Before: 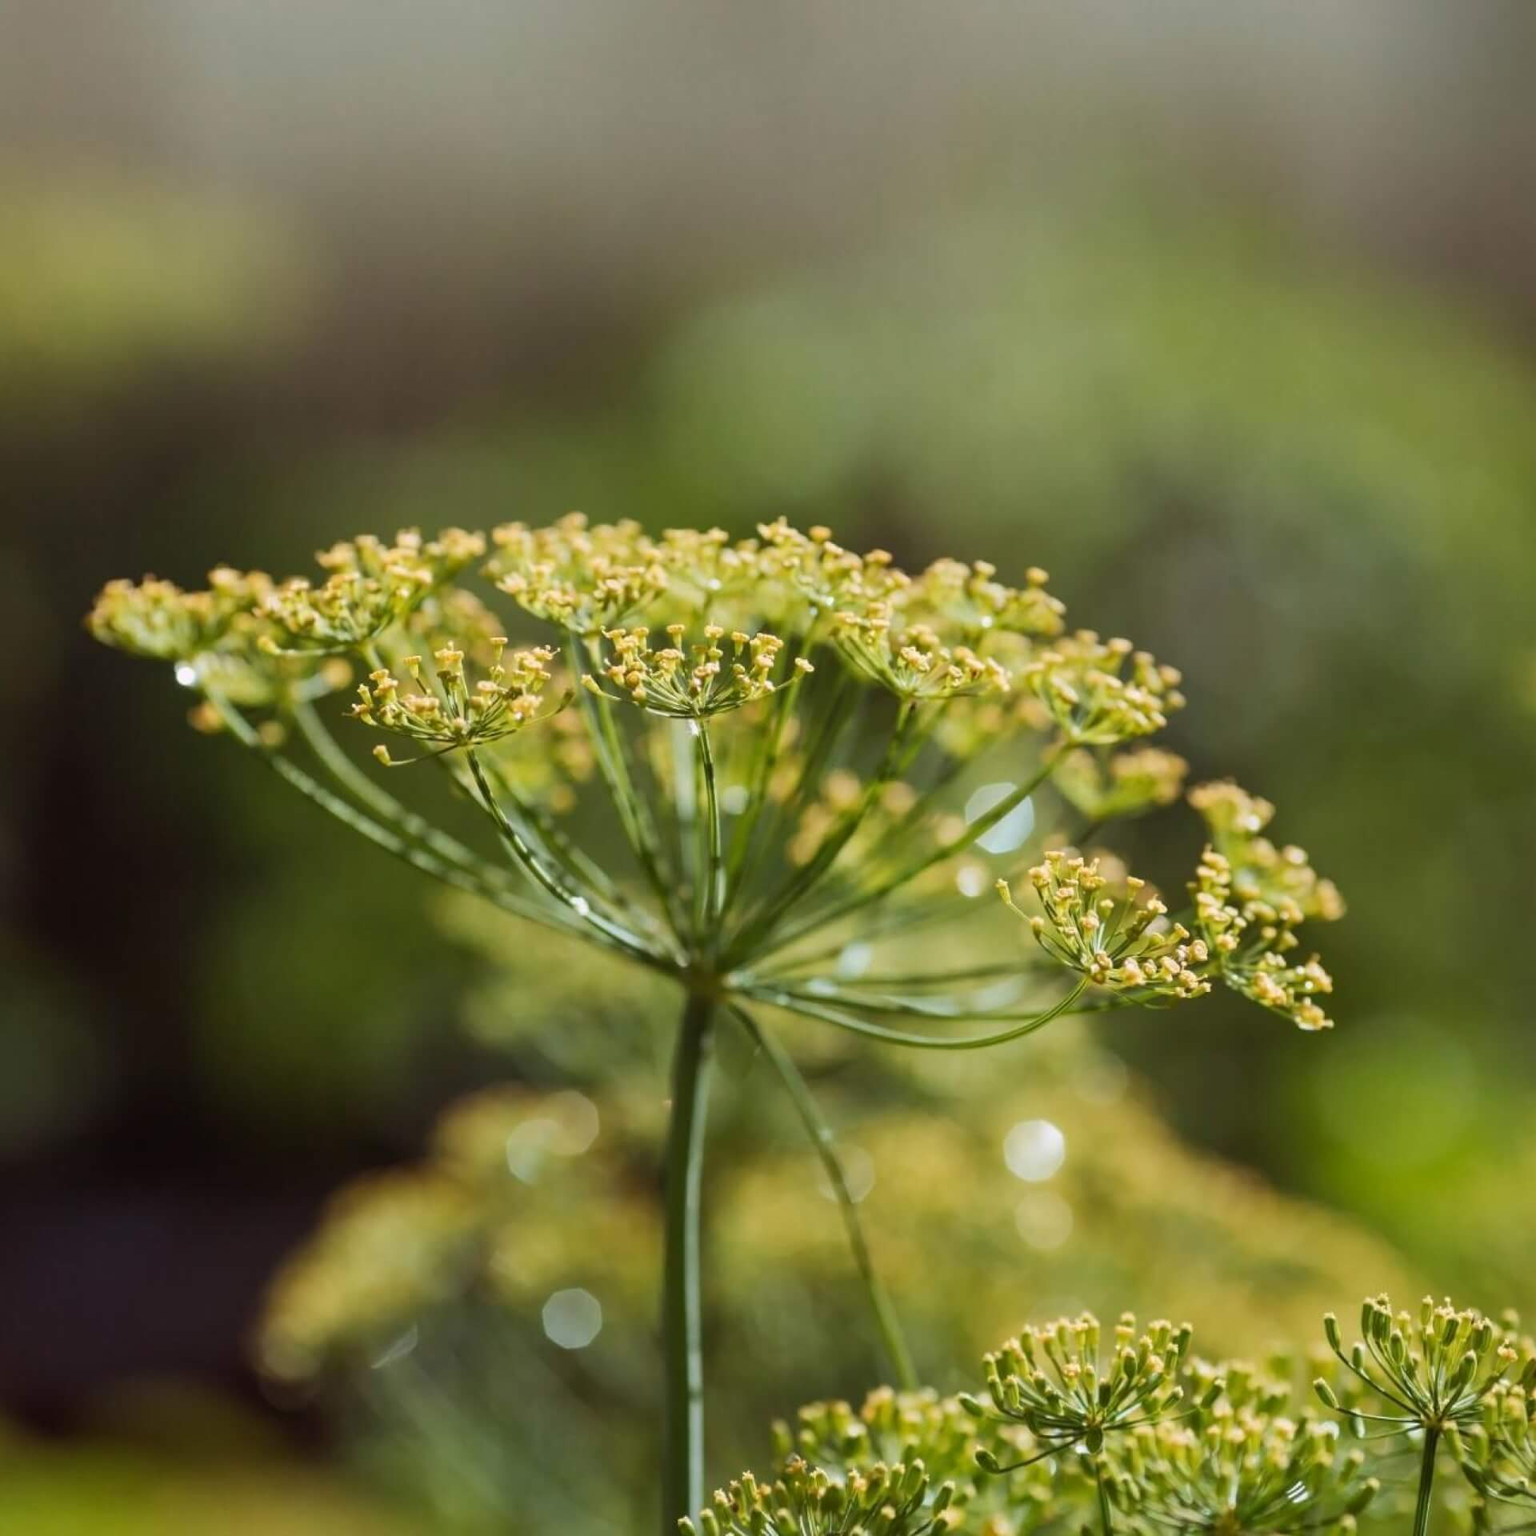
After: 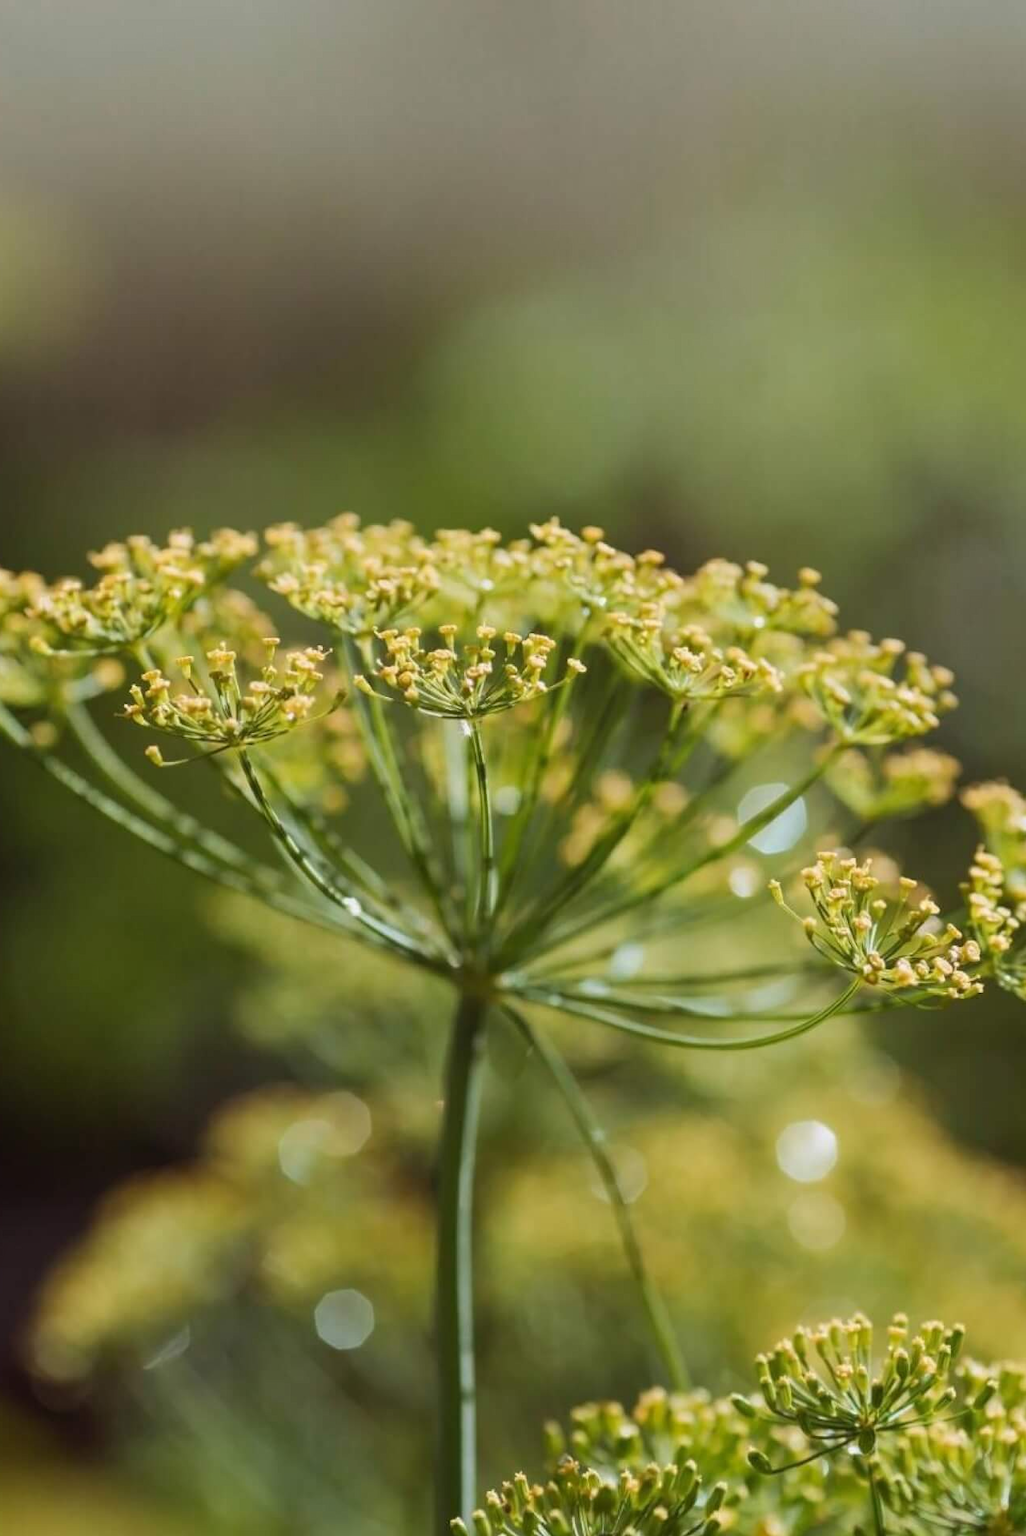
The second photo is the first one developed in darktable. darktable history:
crop and rotate: left 14.857%, right 18.328%
local contrast: mode bilateral grid, contrast 99, coarseness 99, detail 91%, midtone range 0.2
